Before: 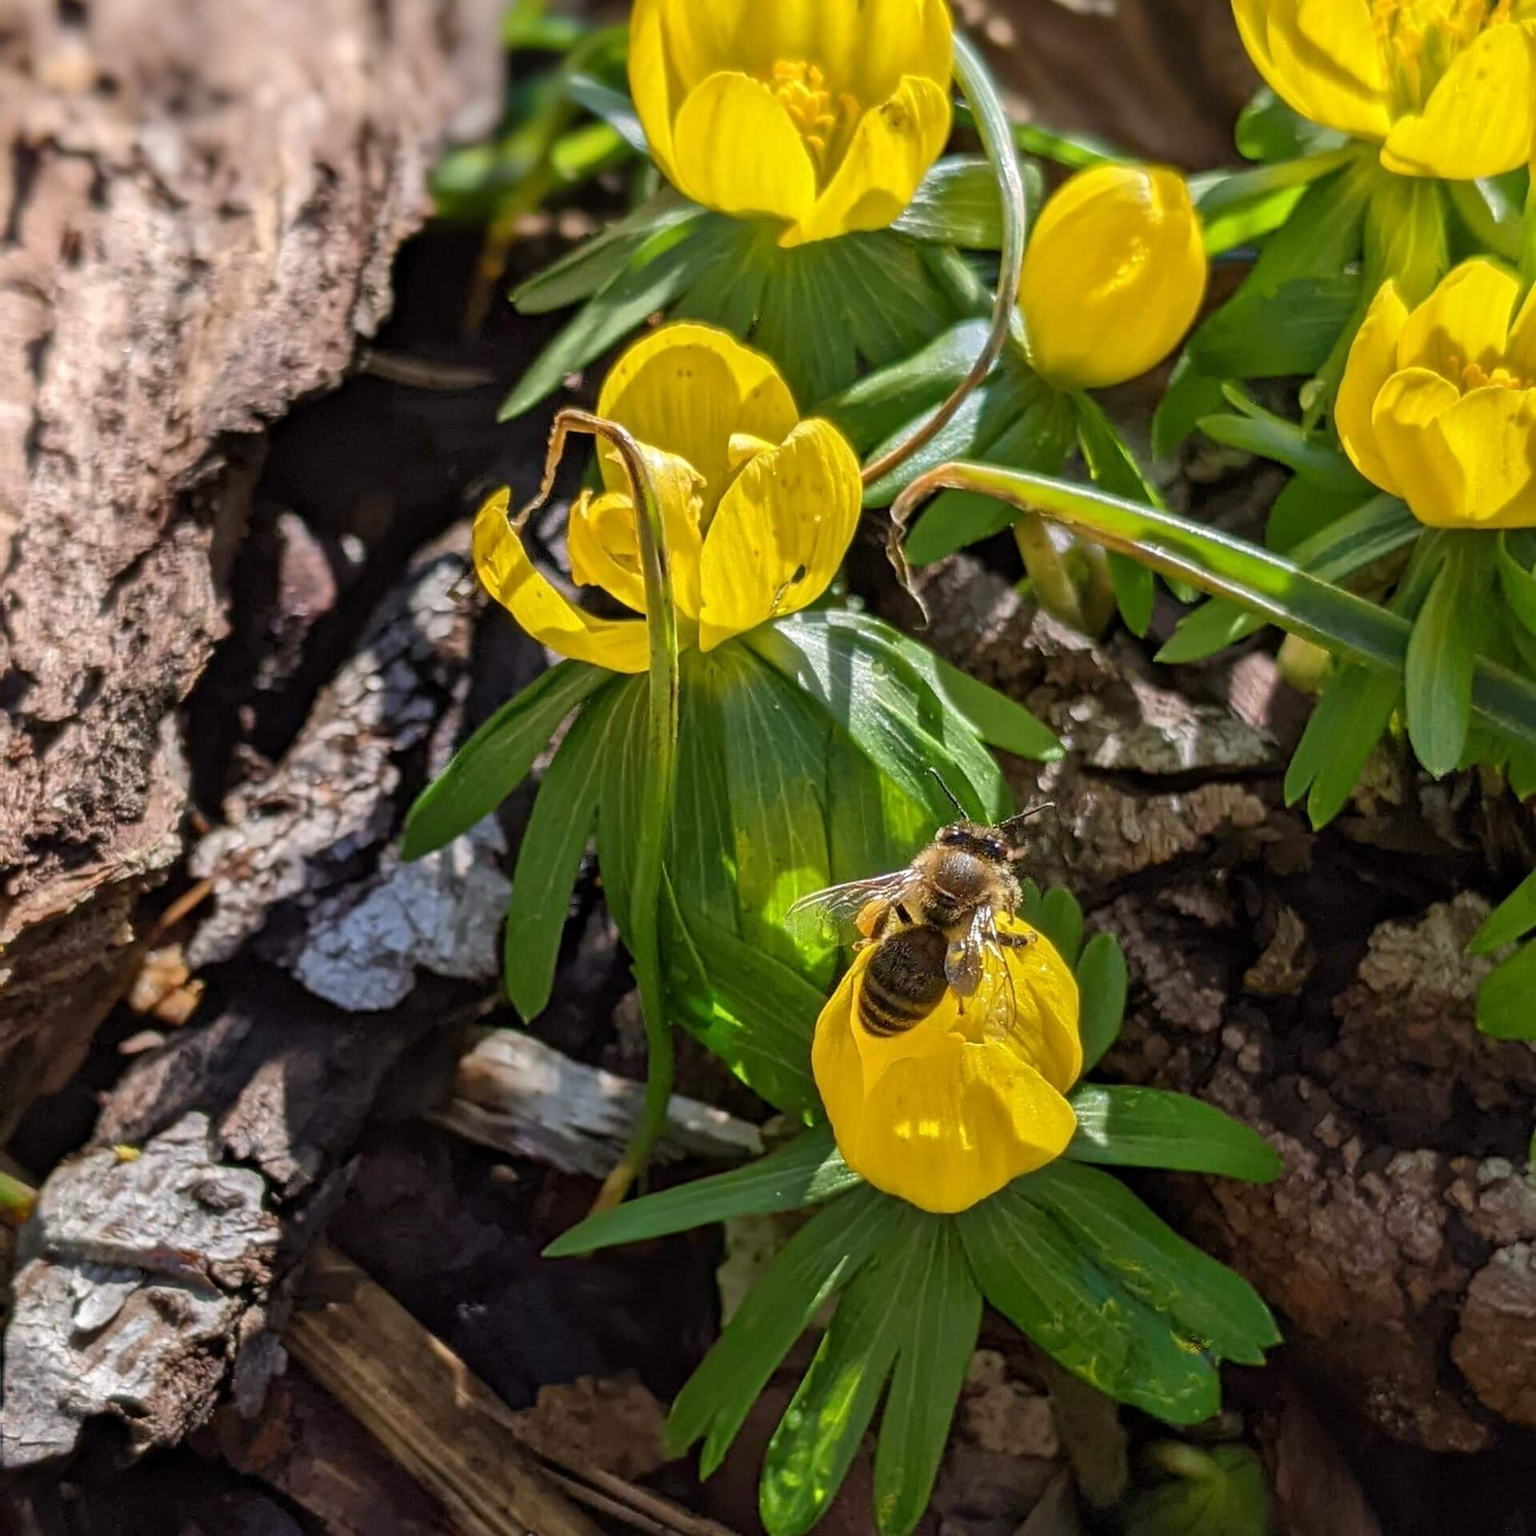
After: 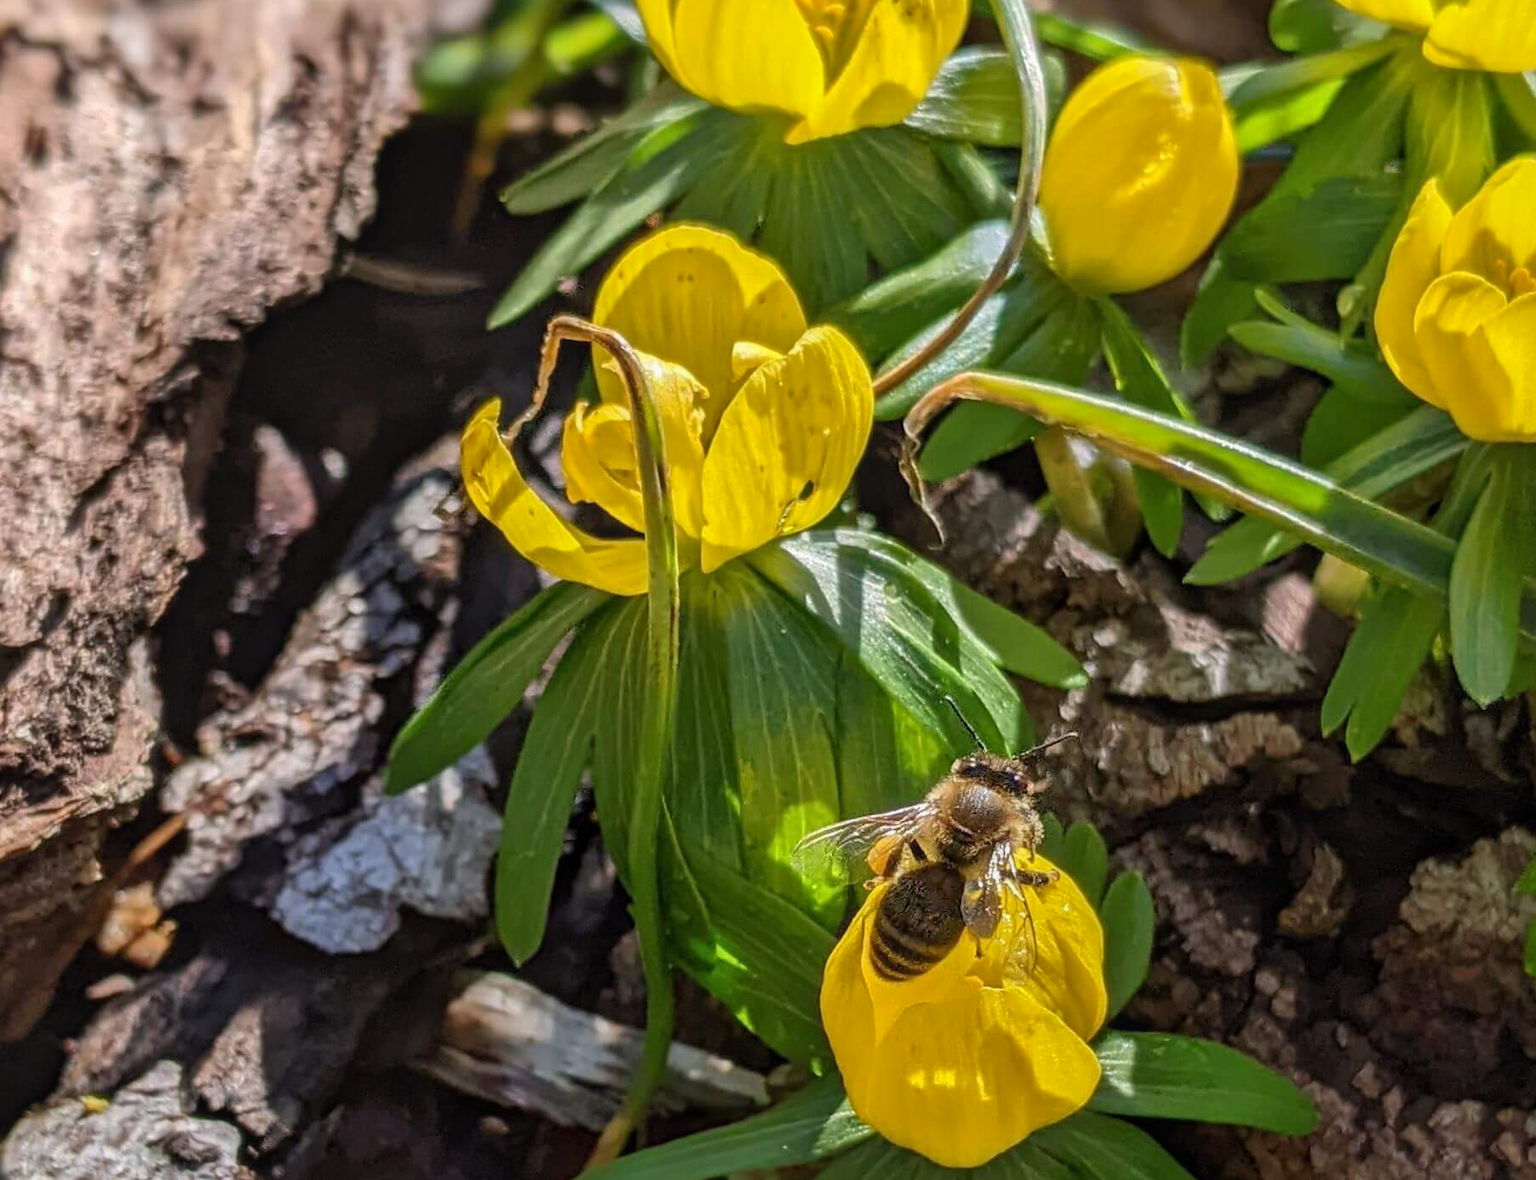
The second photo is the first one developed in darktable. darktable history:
local contrast: detail 110%
crop: left 2.465%, top 7.257%, right 3.132%, bottom 20.148%
